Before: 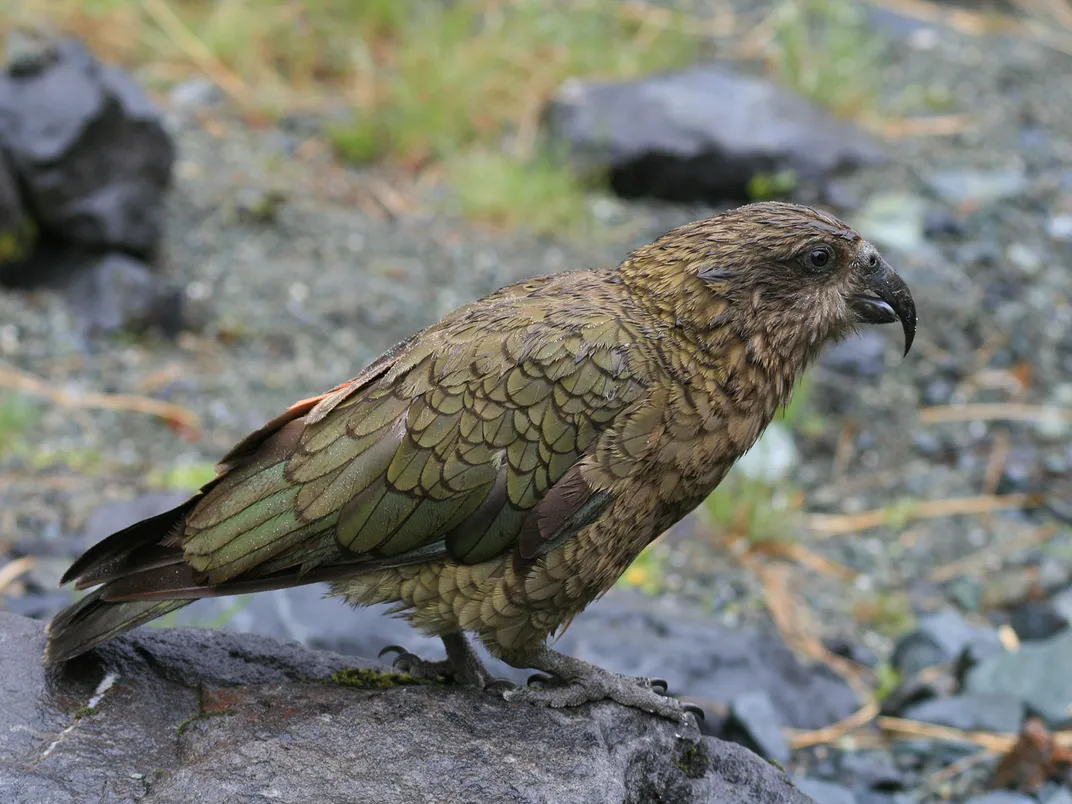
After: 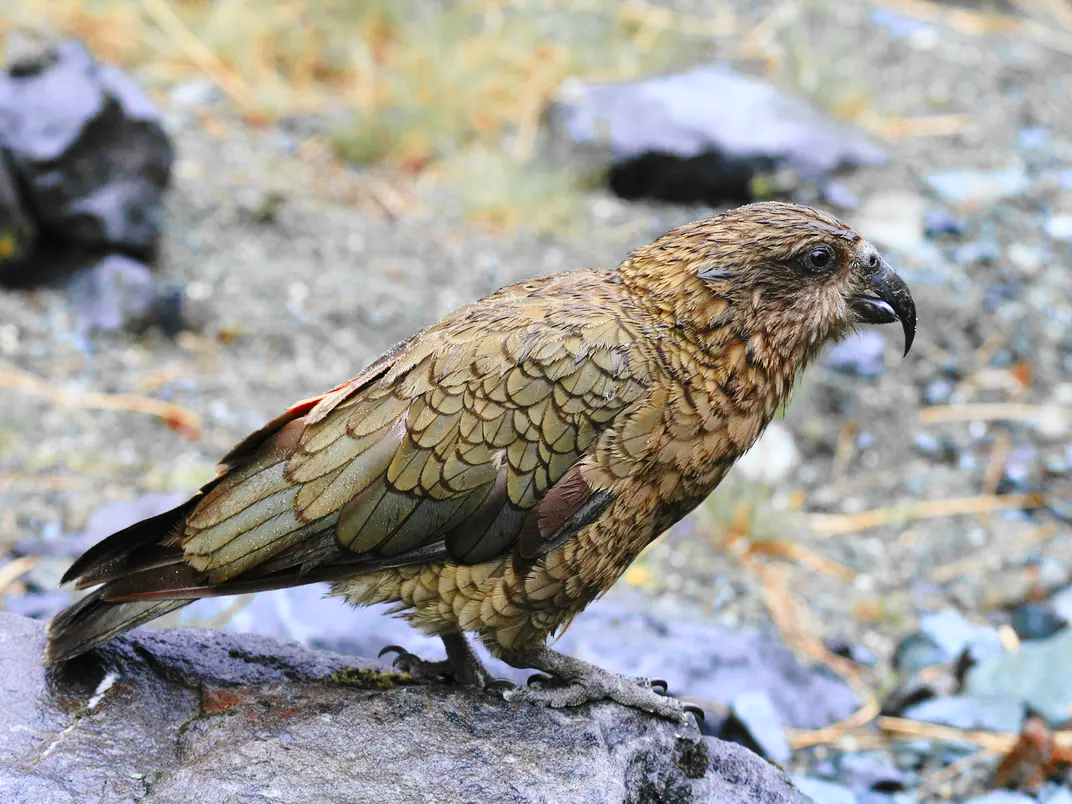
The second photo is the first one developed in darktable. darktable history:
base curve: curves: ch0 [(0, 0) (0.028, 0.03) (0.121, 0.232) (0.46, 0.748) (0.859, 0.968) (1, 1)], preserve colors none
color zones: curves: ch0 [(0, 0.363) (0.128, 0.373) (0.25, 0.5) (0.402, 0.407) (0.521, 0.525) (0.63, 0.559) (0.729, 0.662) (0.867, 0.471)]; ch1 [(0, 0.515) (0.136, 0.618) (0.25, 0.5) (0.378, 0) (0.516, 0) (0.622, 0.593) (0.737, 0.819) (0.87, 0.593)]; ch2 [(0, 0.529) (0.128, 0.471) (0.282, 0.451) (0.386, 0.662) (0.516, 0.525) (0.633, 0.554) (0.75, 0.62) (0.875, 0.441)]
